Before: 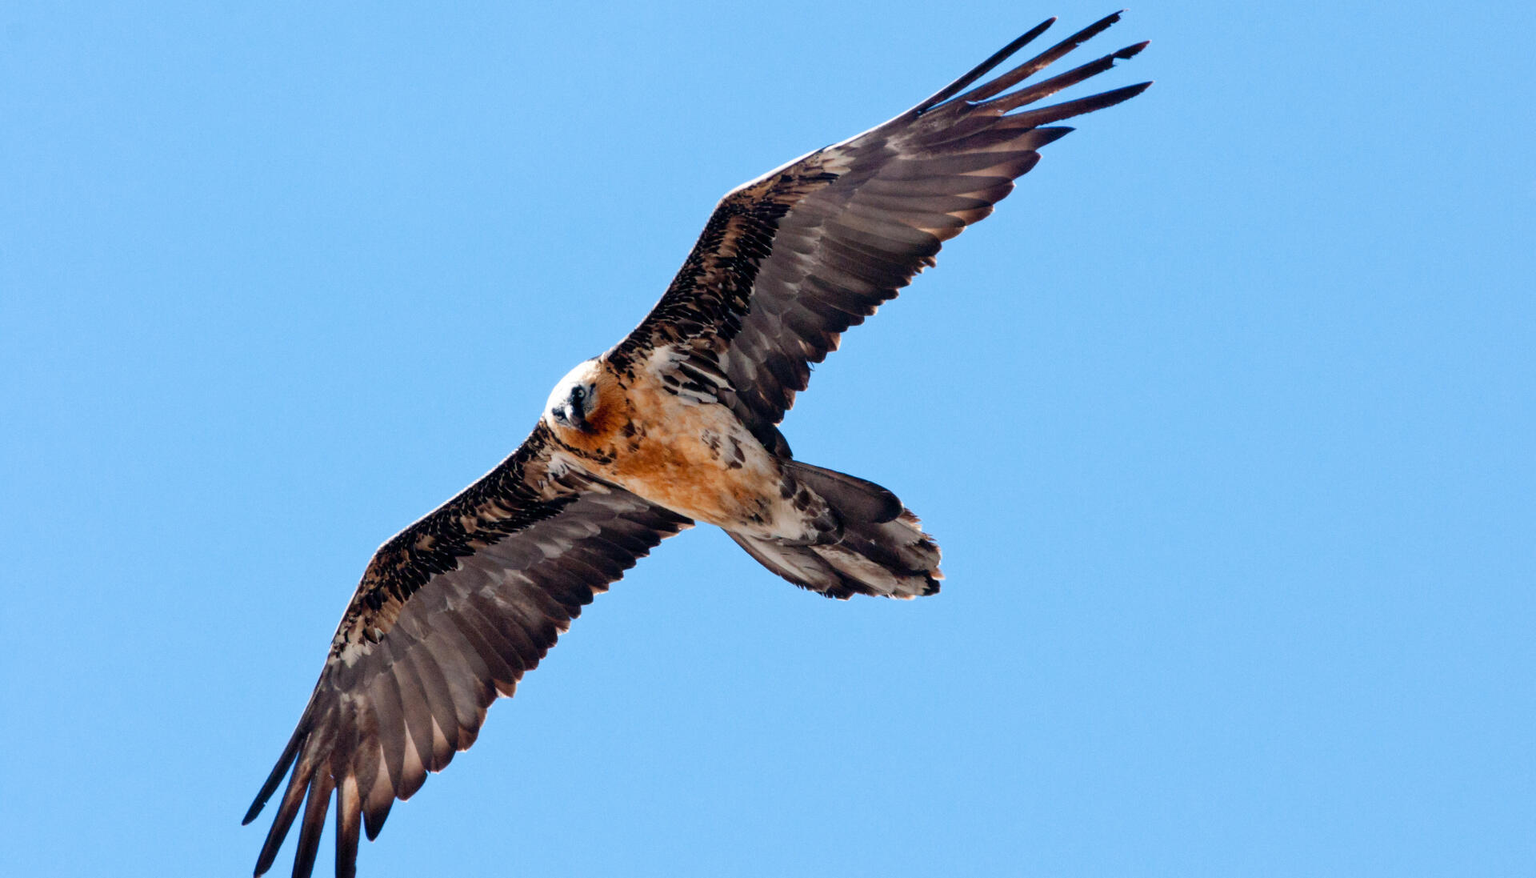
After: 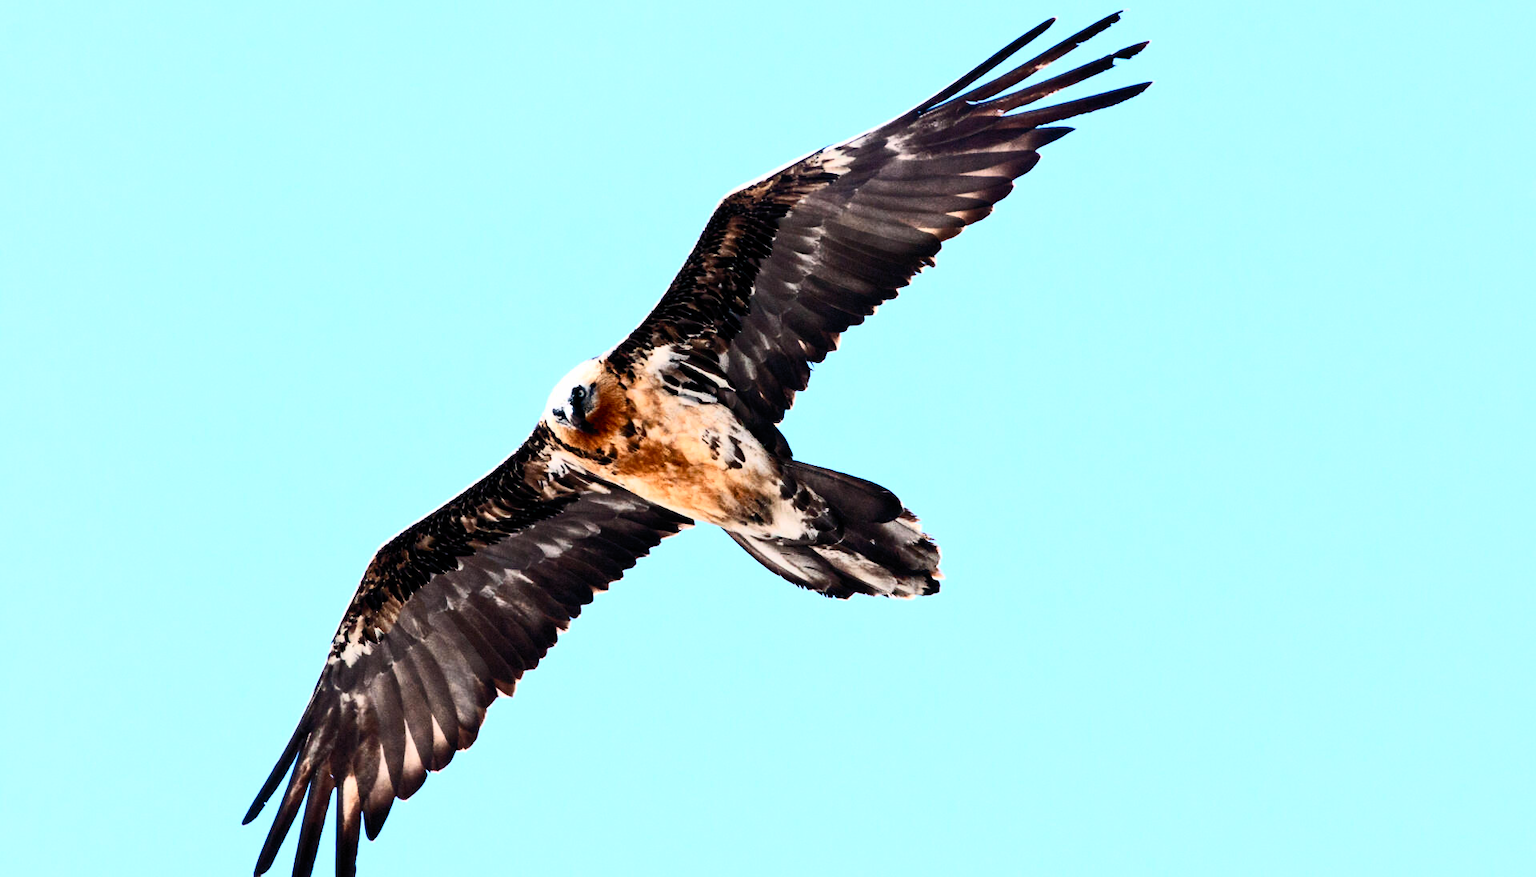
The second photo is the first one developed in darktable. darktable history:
filmic rgb: black relative exposure -12.11 EV, white relative exposure 2.81 EV, target black luminance 0%, hardness 8.03, latitude 71.11%, contrast 1.139, highlights saturation mix 10.4%, shadows ↔ highlights balance -0.388%
contrast brightness saturation: contrast 0.634, brightness 0.347, saturation 0.139
